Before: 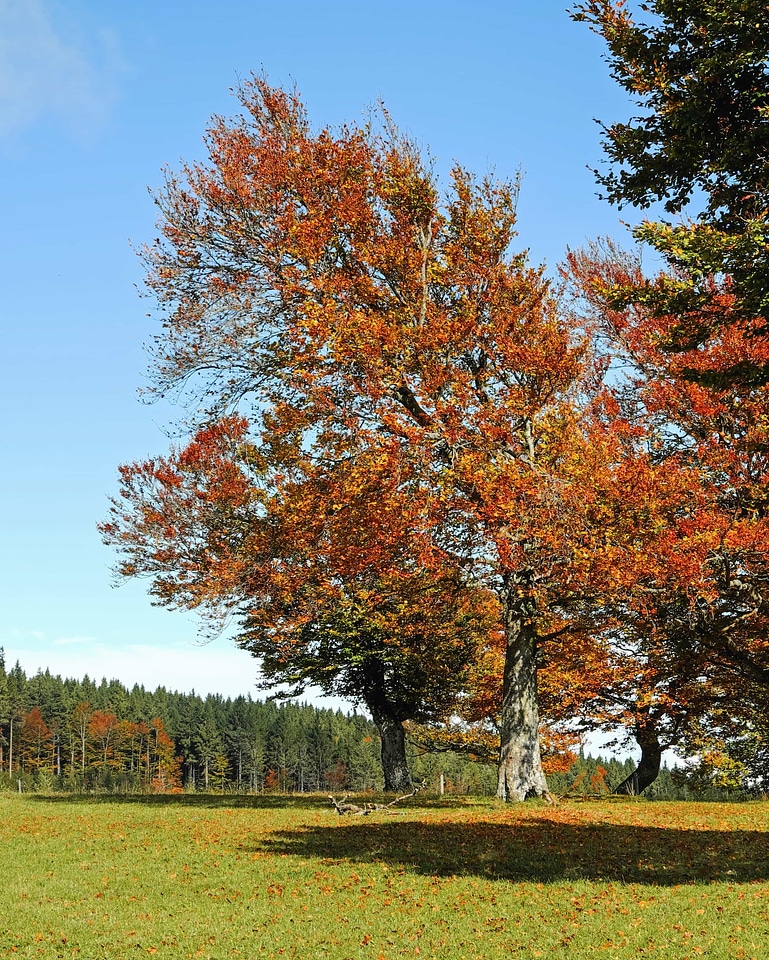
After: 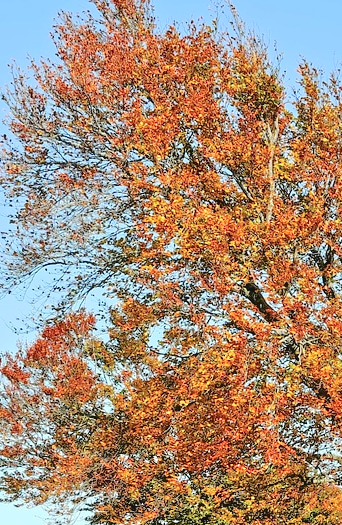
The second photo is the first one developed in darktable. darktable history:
crop: left 19.933%, top 10.859%, right 35.541%, bottom 34.43%
tone curve: curves: ch0 [(0, 0) (0.003, 0.047) (0.011, 0.05) (0.025, 0.053) (0.044, 0.057) (0.069, 0.062) (0.1, 0.084) (0.136, 0.115) (0.177, 0.159) (0.224, 0.216) (0.277, 0.289) (0.335, 0.382) (0.399, 0.474) (0.468, 0.561) (0.543, 0.636) (0.623, 0.705) (0.709, 0.778) (0.801, 0.847) (0.898, 0.916) (1, 1)], color space Lab, independent channels, preserve colors none
tone equalizer: -7 EV 0.151 EV, -6 EV 0.607 EV, -5 EV 1.14 EV, -4 EV 1.31 EV, -3 EV 1.18 EV, -2 EV 0.6 EV, -1 EV 0.168 EV
